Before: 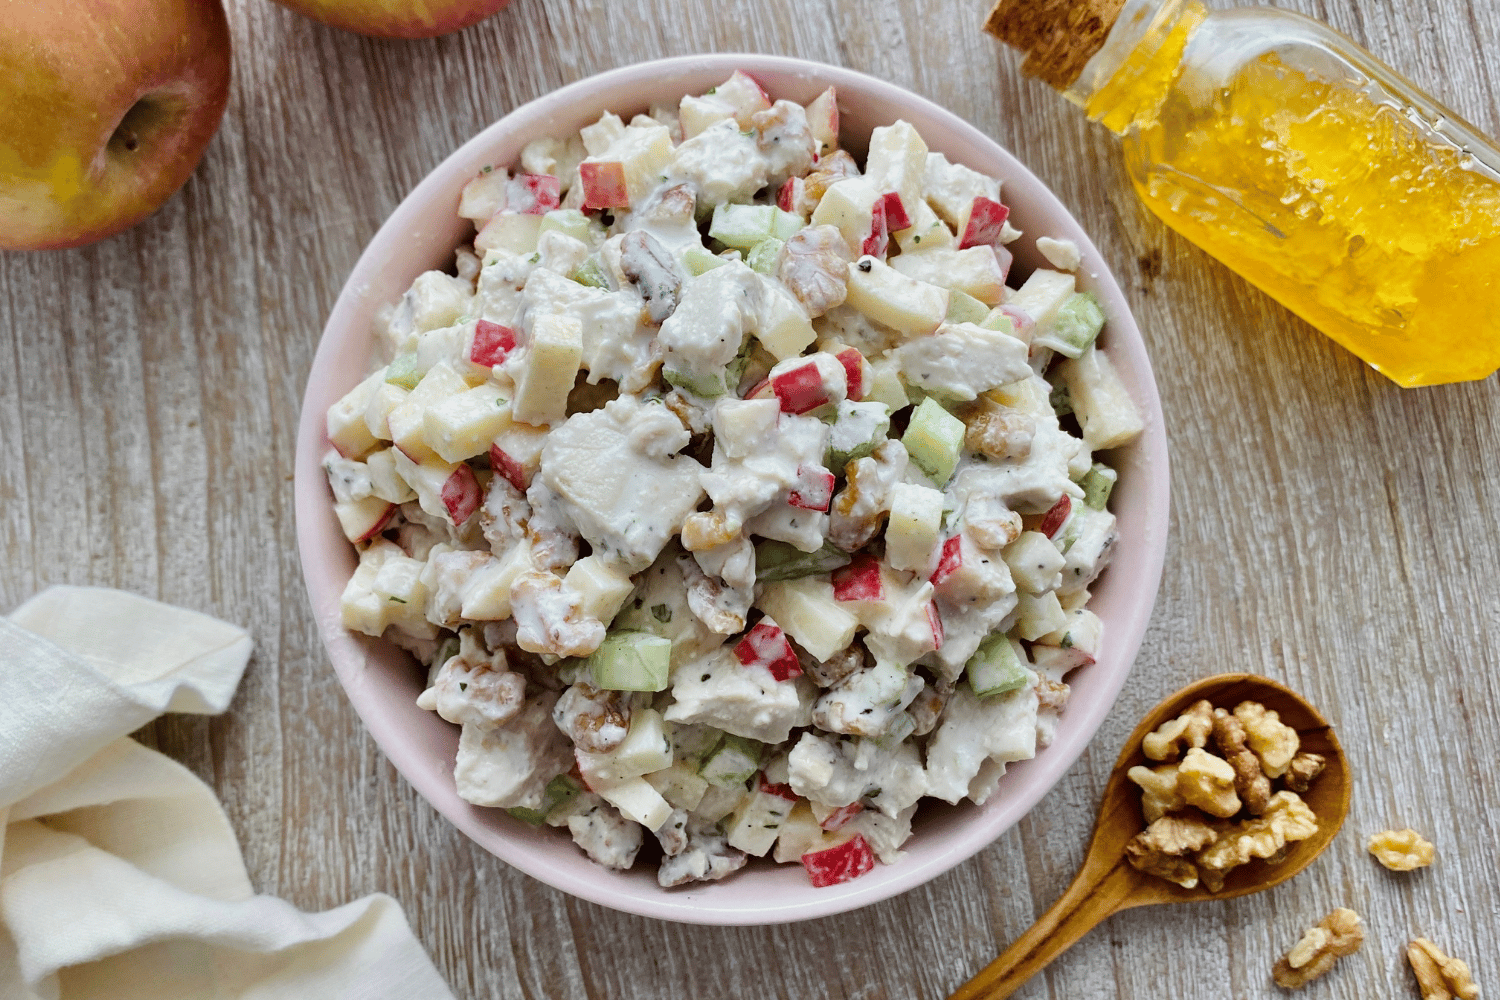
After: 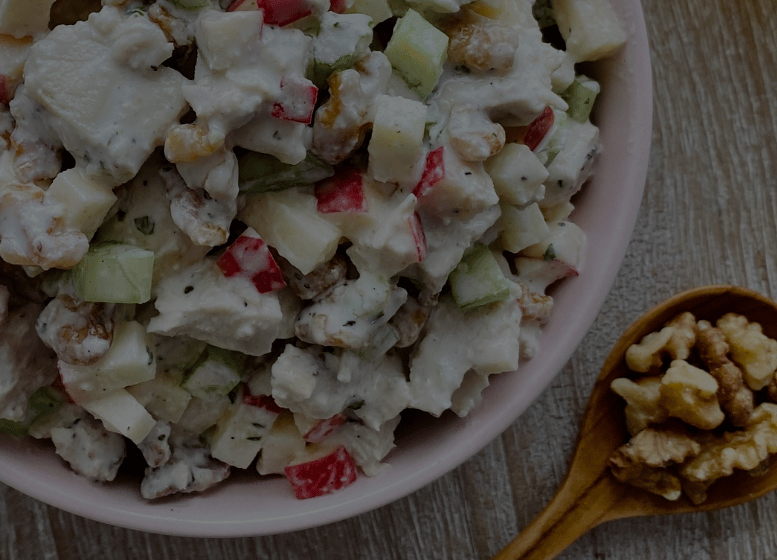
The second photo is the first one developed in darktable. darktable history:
crop: left 34.479%, top 38.822%, right 13.718%, bottom 5.172%
exposure: exposure -2.002 EV, compensate highlight preservation false
